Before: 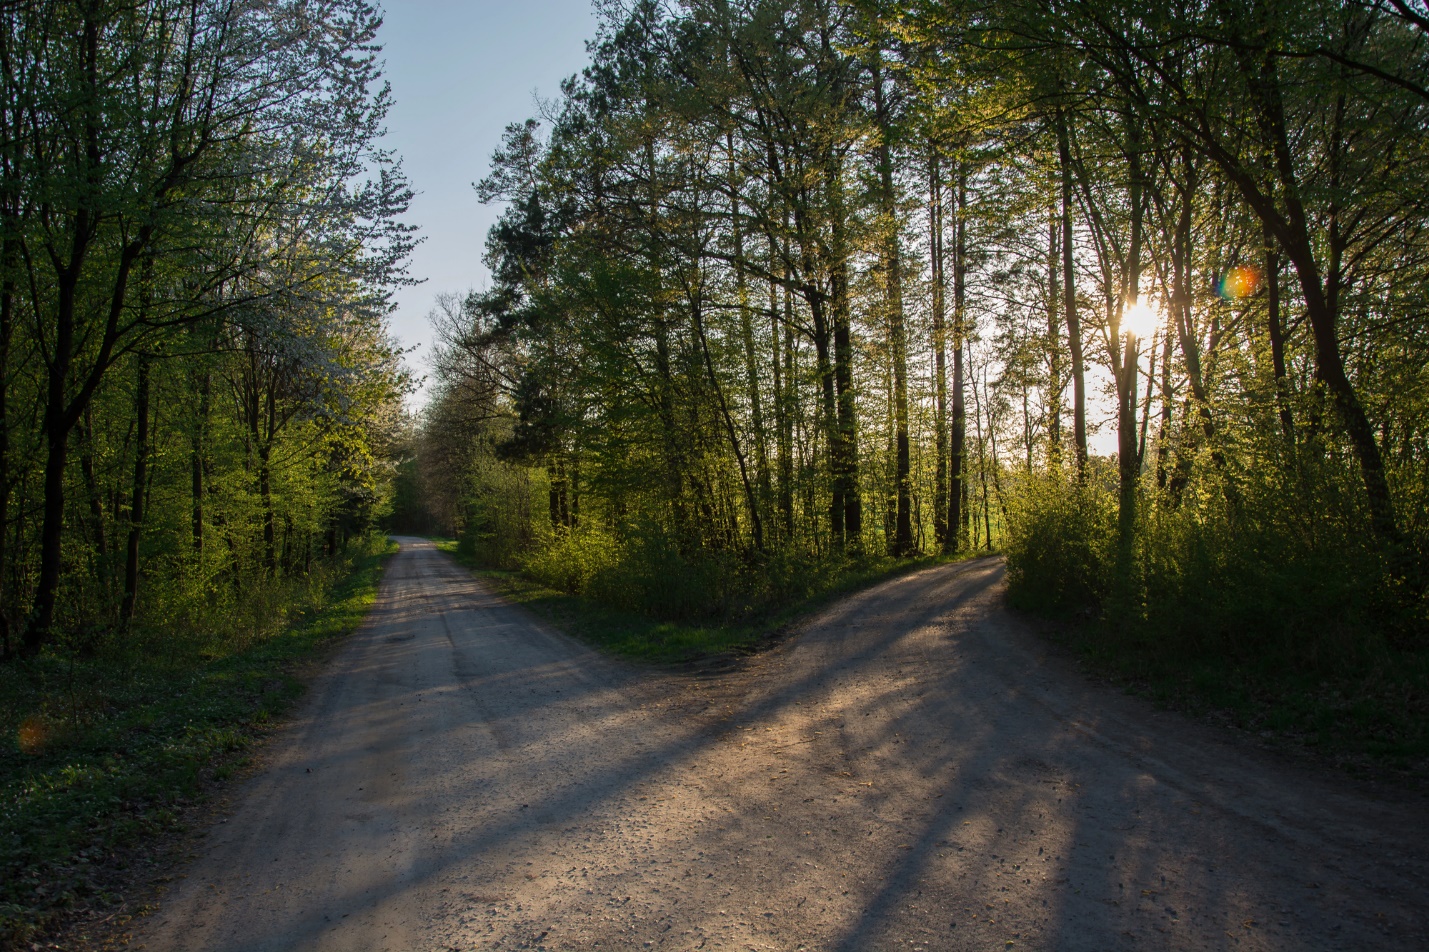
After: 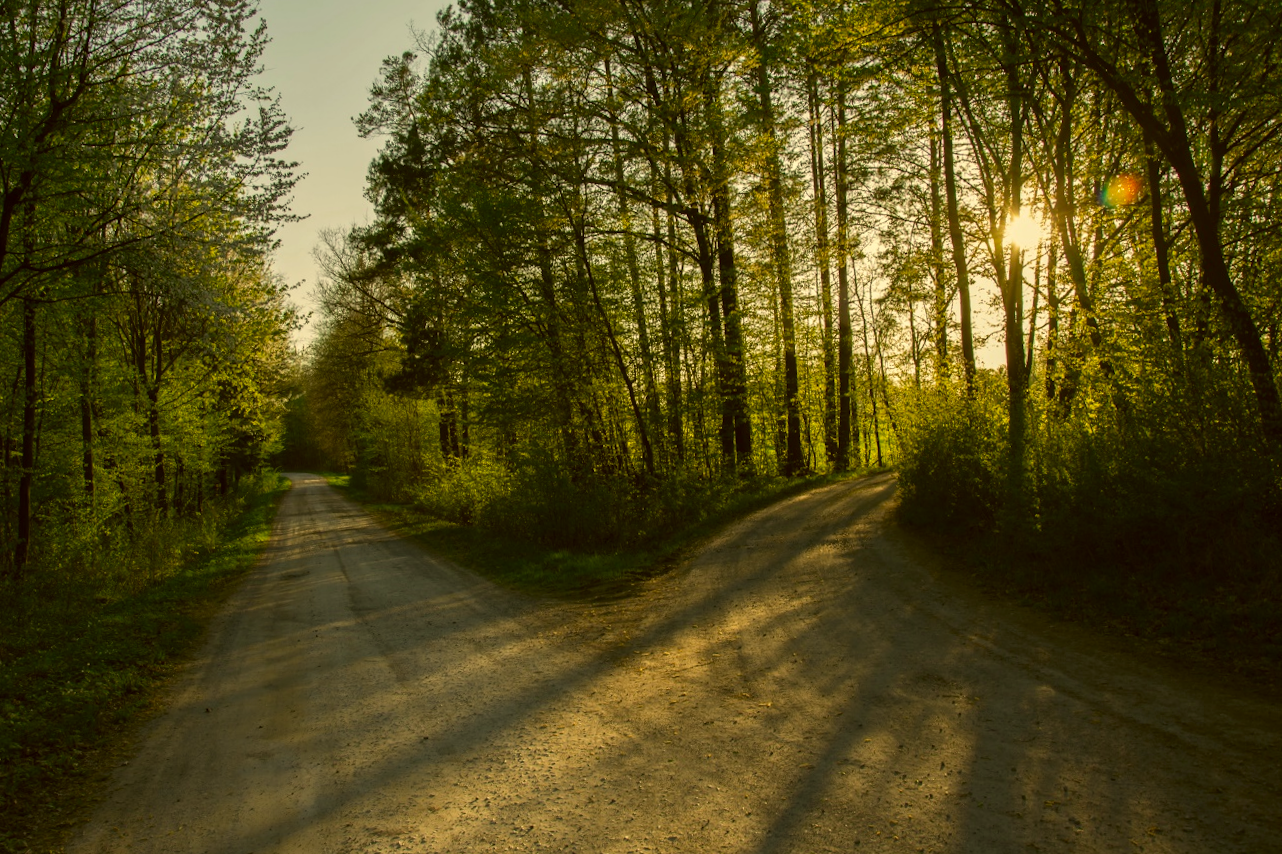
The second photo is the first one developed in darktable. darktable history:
crop and rotate: angle 1.96°, left 5.673%, top 5.673%
color correction: highlights a* 0.162, highlights b* 29.53, shadows a* -0.162, shadows b* 21.09
